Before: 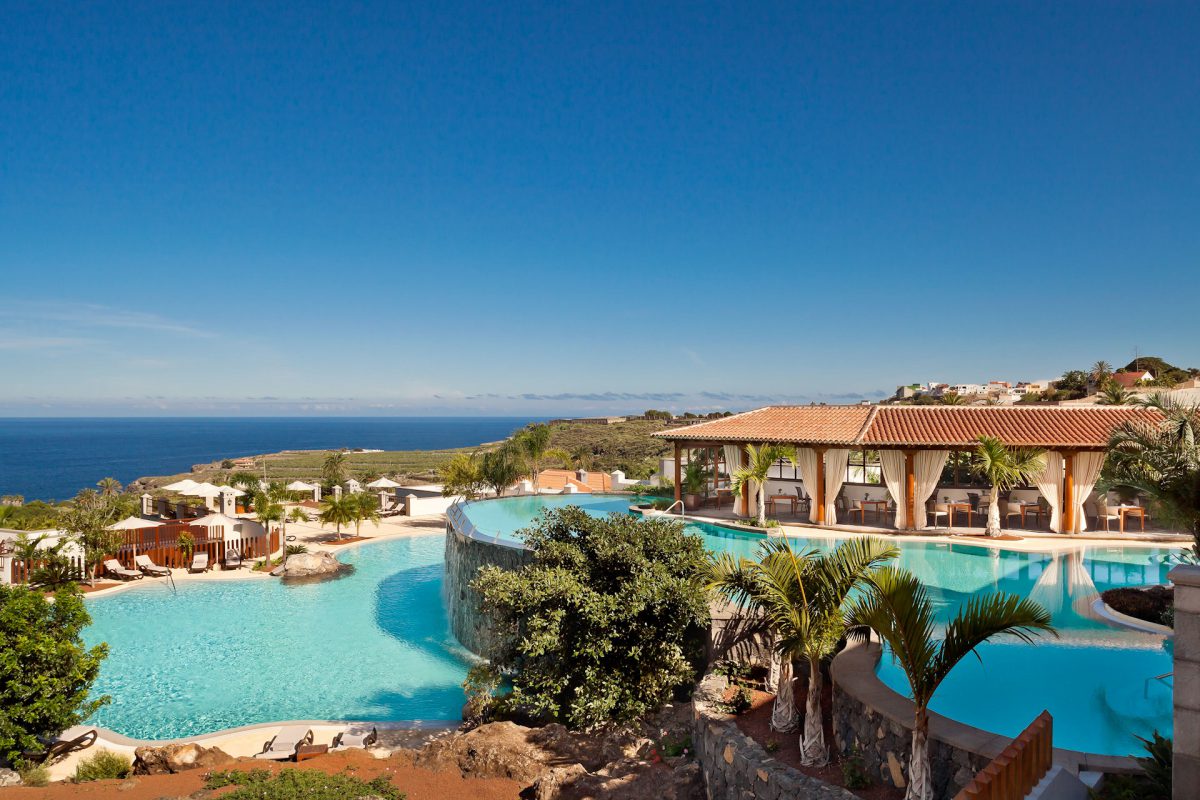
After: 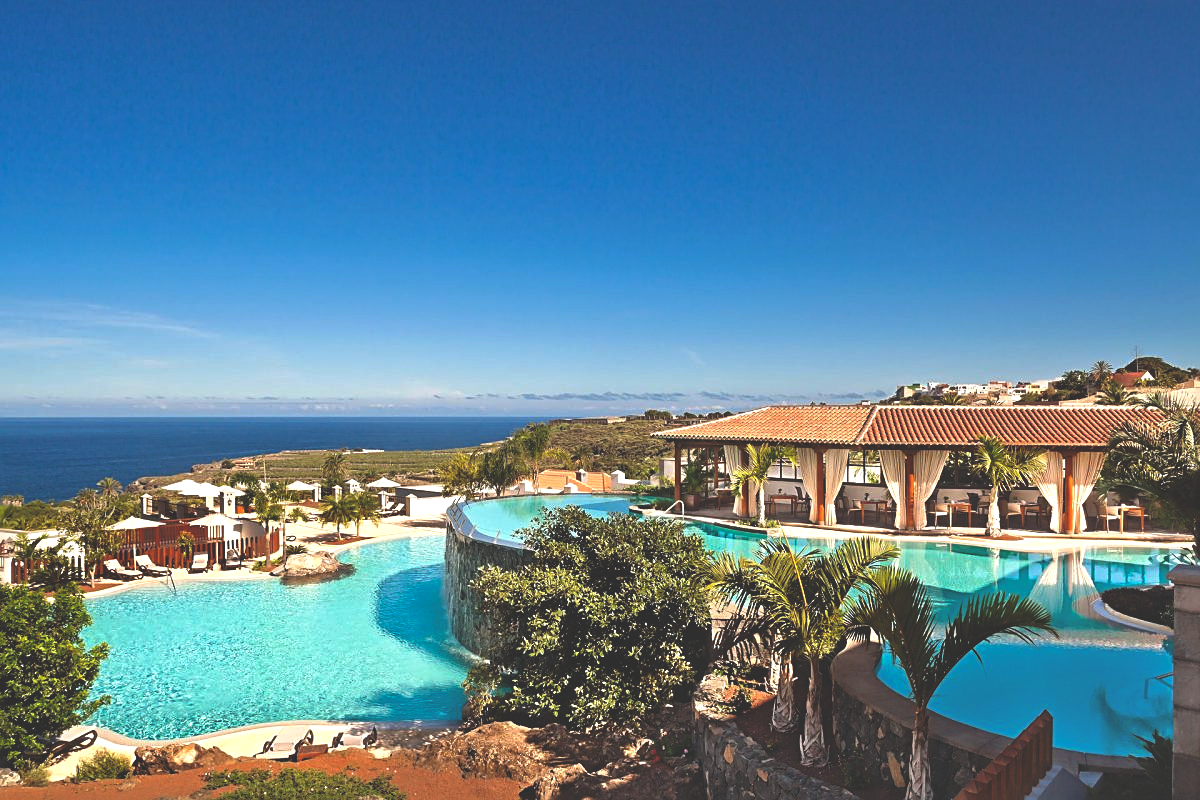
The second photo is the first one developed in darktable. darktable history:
shadows and highlights: radius 264.75, soften with gaussian
sharpen: on, module defaults
rgb curve: curves: ch0 [(0, 0.186) (0.314, 0.284) (0.775, 0.708) (1, 1)], compensate middle gray true, preserve colors none
exposure: black level correction 0, exposure 0.5 EV, compensate exposure bias true, compensate highlight preservation false
